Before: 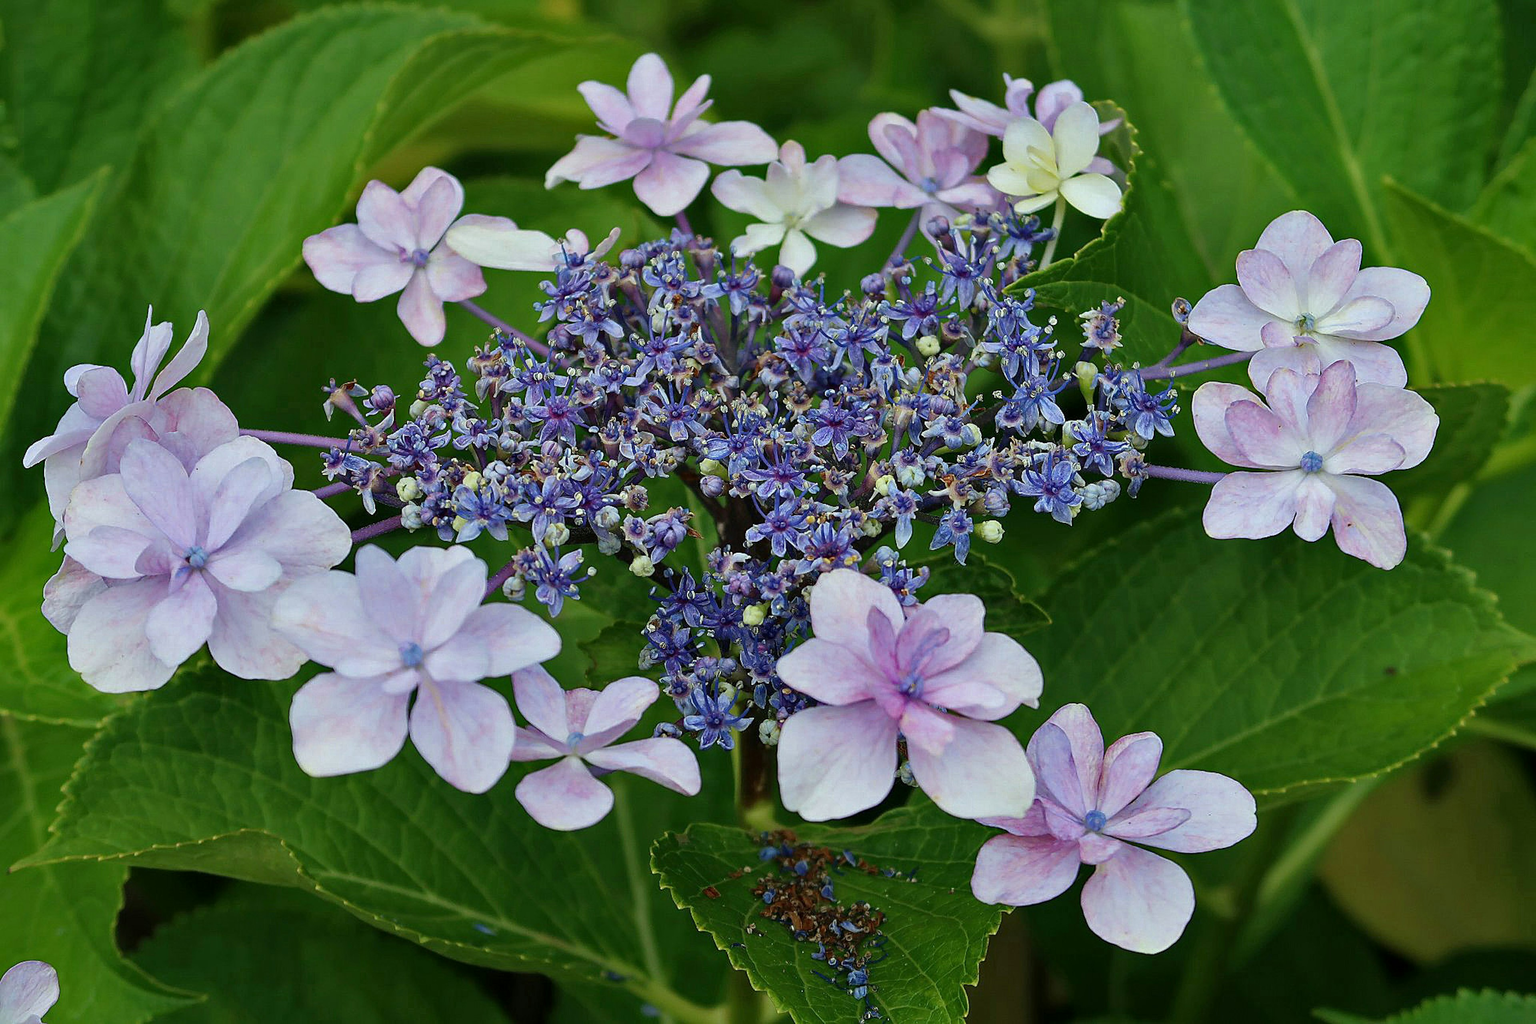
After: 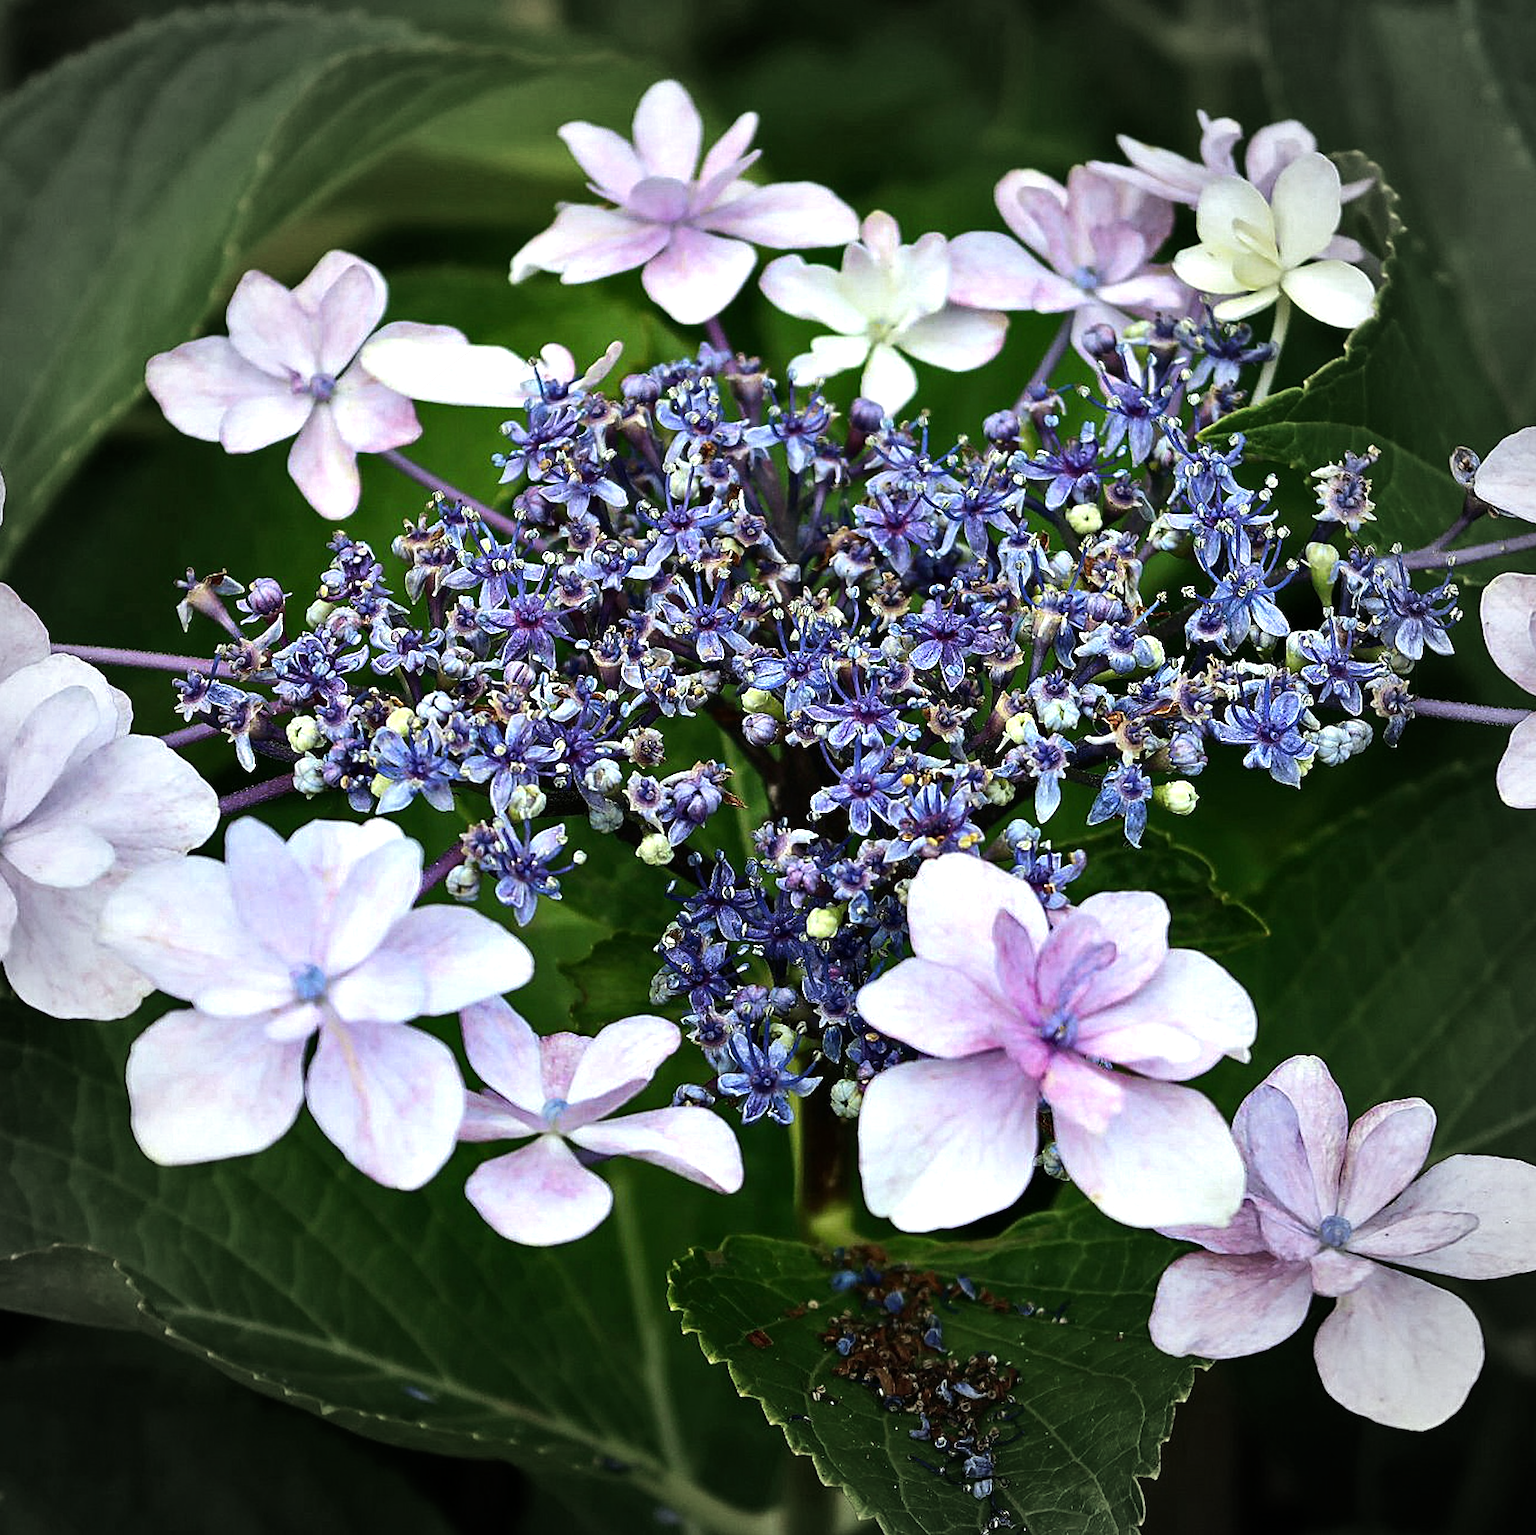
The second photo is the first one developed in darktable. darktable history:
crop and rotate: left 13.409%, right 19.924%
vignetting: fall-off start 67.15%, brightness -0.442, saturation -0.691, width/height ratio 1.011, unbound false
tone equalizer: -8 EV -1.08 EV, -7 EV -1.01 EV, -6 EV -0.867 EV, -5 EV -0.578 EV, -3 EV 0.578 EV, -2 EV 0.867 EV, -1 EV 1.01 EV, +0 EV 1.08 EV, edges refinement/feathering 500, mask exposure compensation -1.57 EV, preserve details no
